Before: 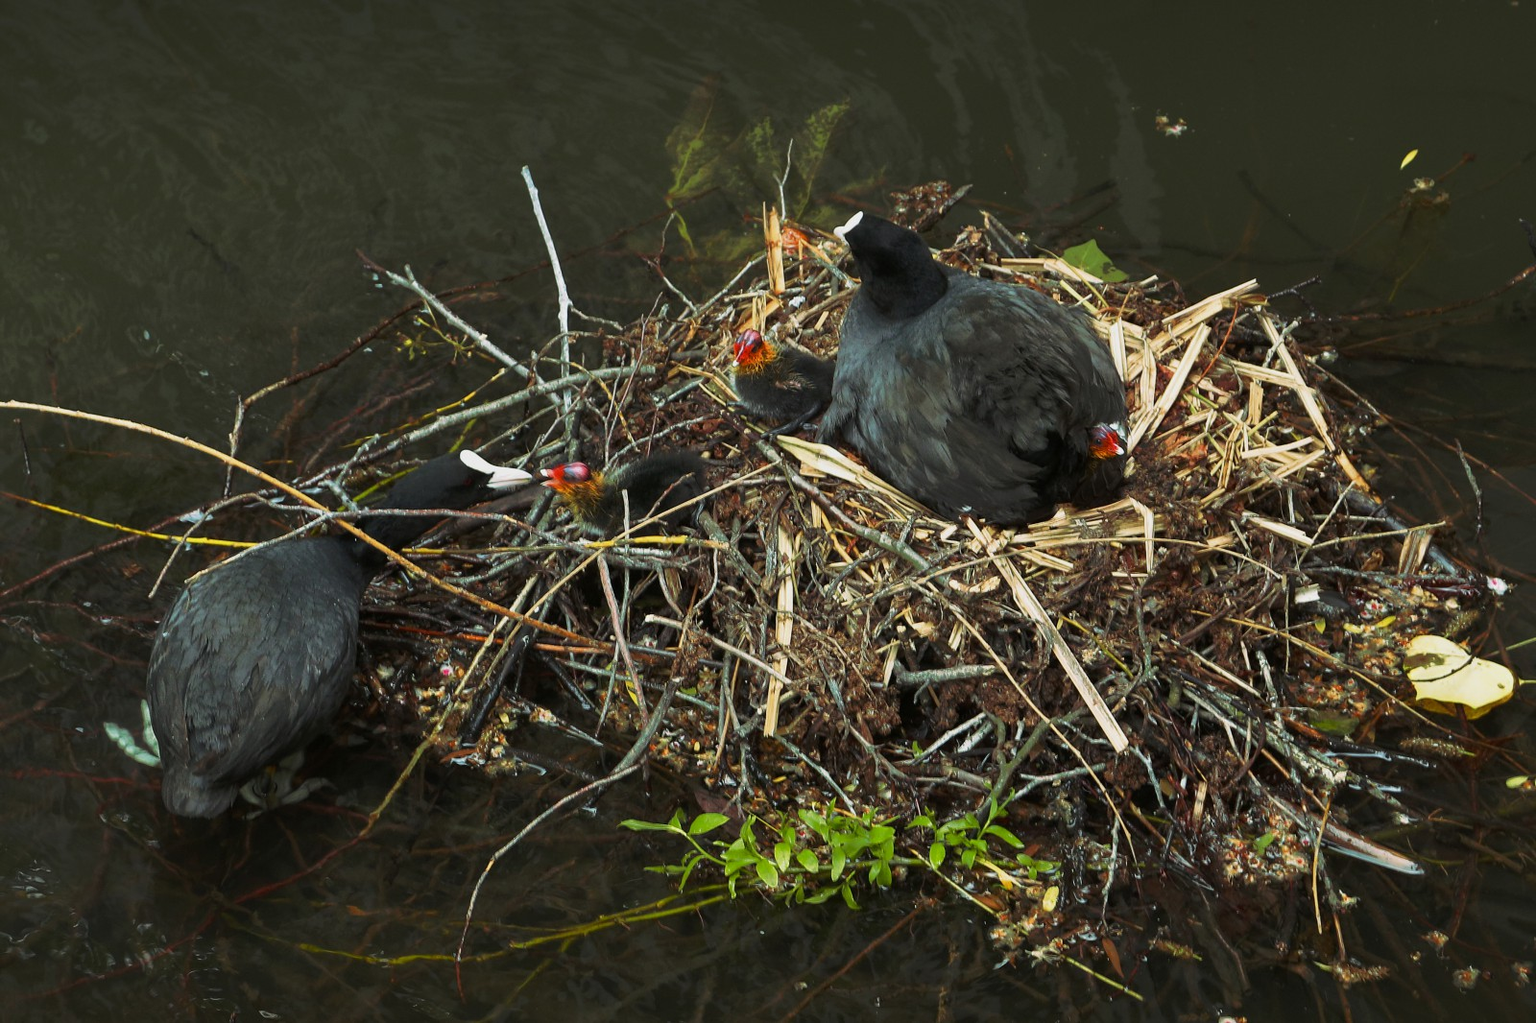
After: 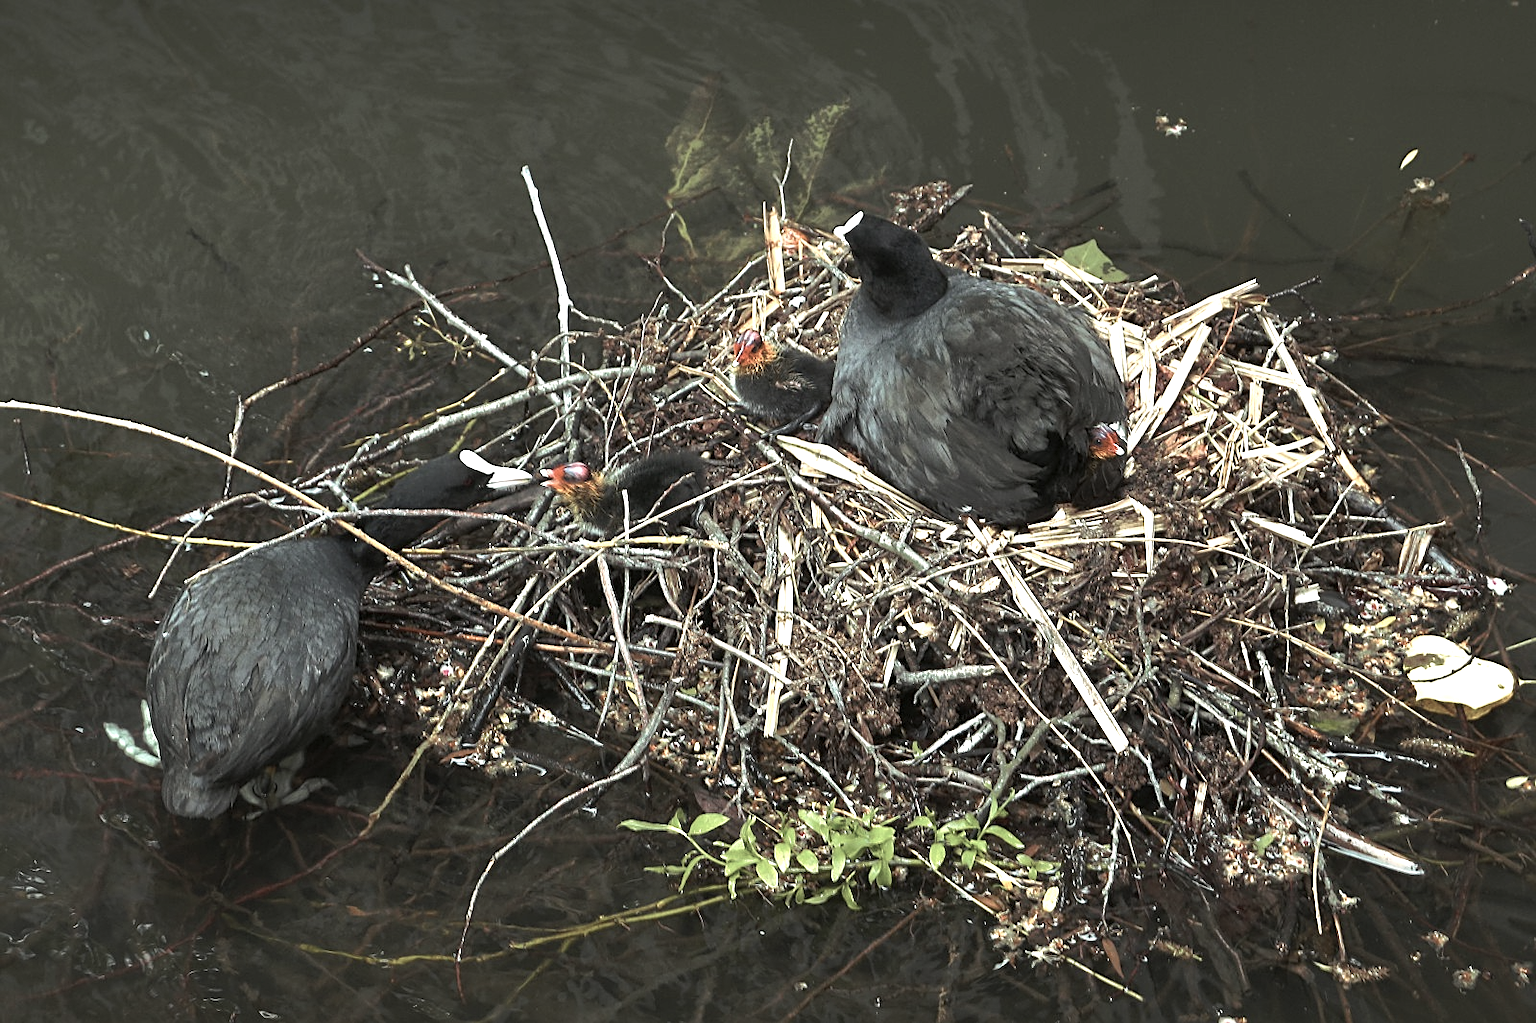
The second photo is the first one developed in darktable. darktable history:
color correction: saturation 0.5
sharpen: on, module defaults
exposure: exposure 1 EV, compensate highlight preservation false
